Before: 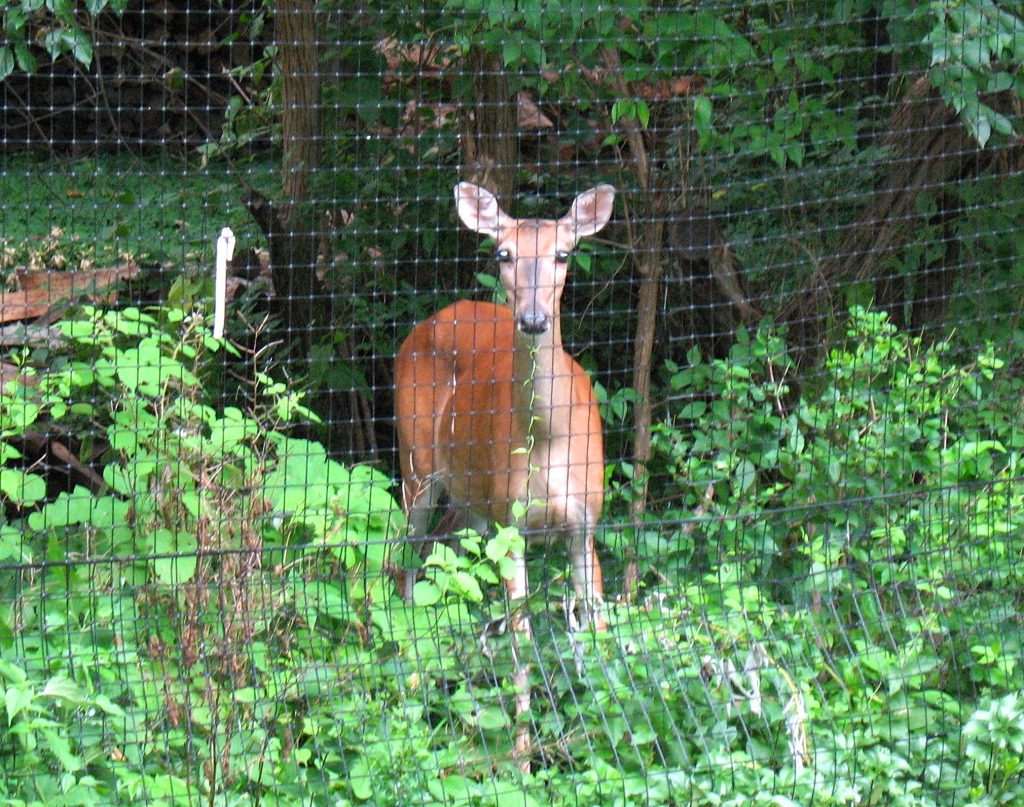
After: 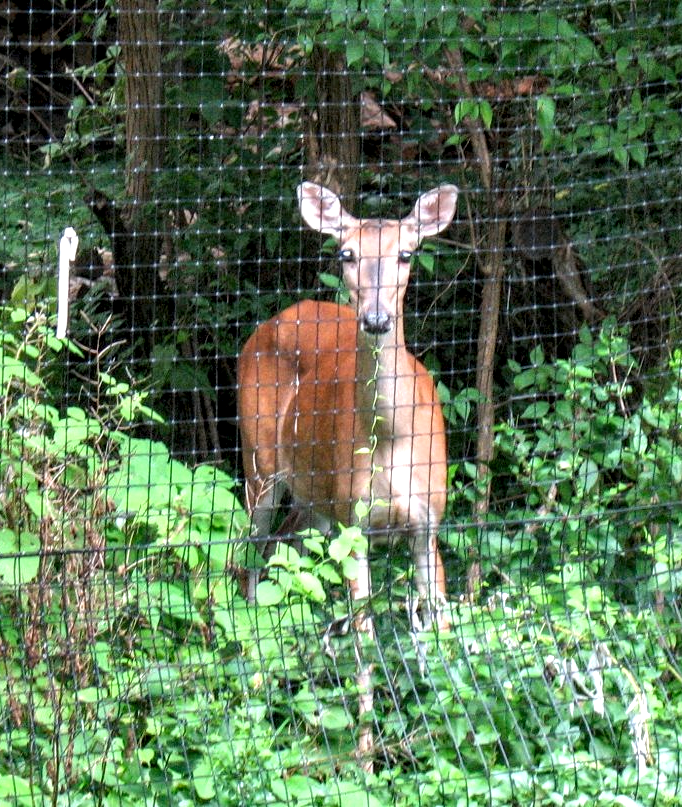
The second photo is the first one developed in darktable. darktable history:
local contrast: highlights 60%, shadows 60%, detail 160%
crop: left 15.419%, right 17.914%
